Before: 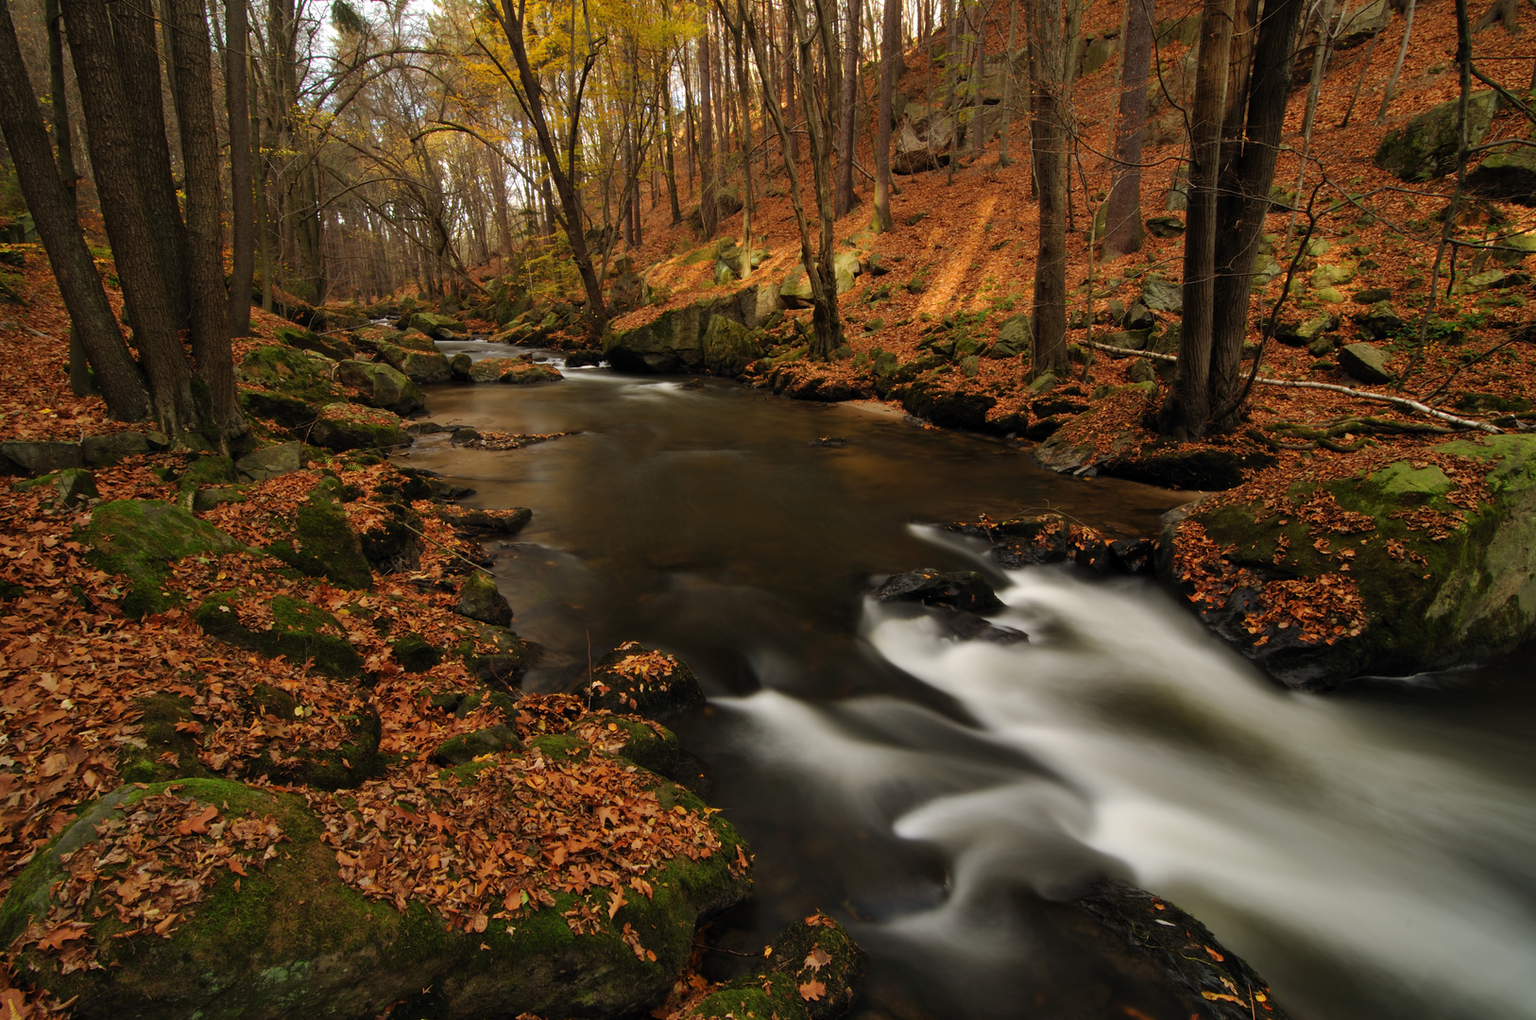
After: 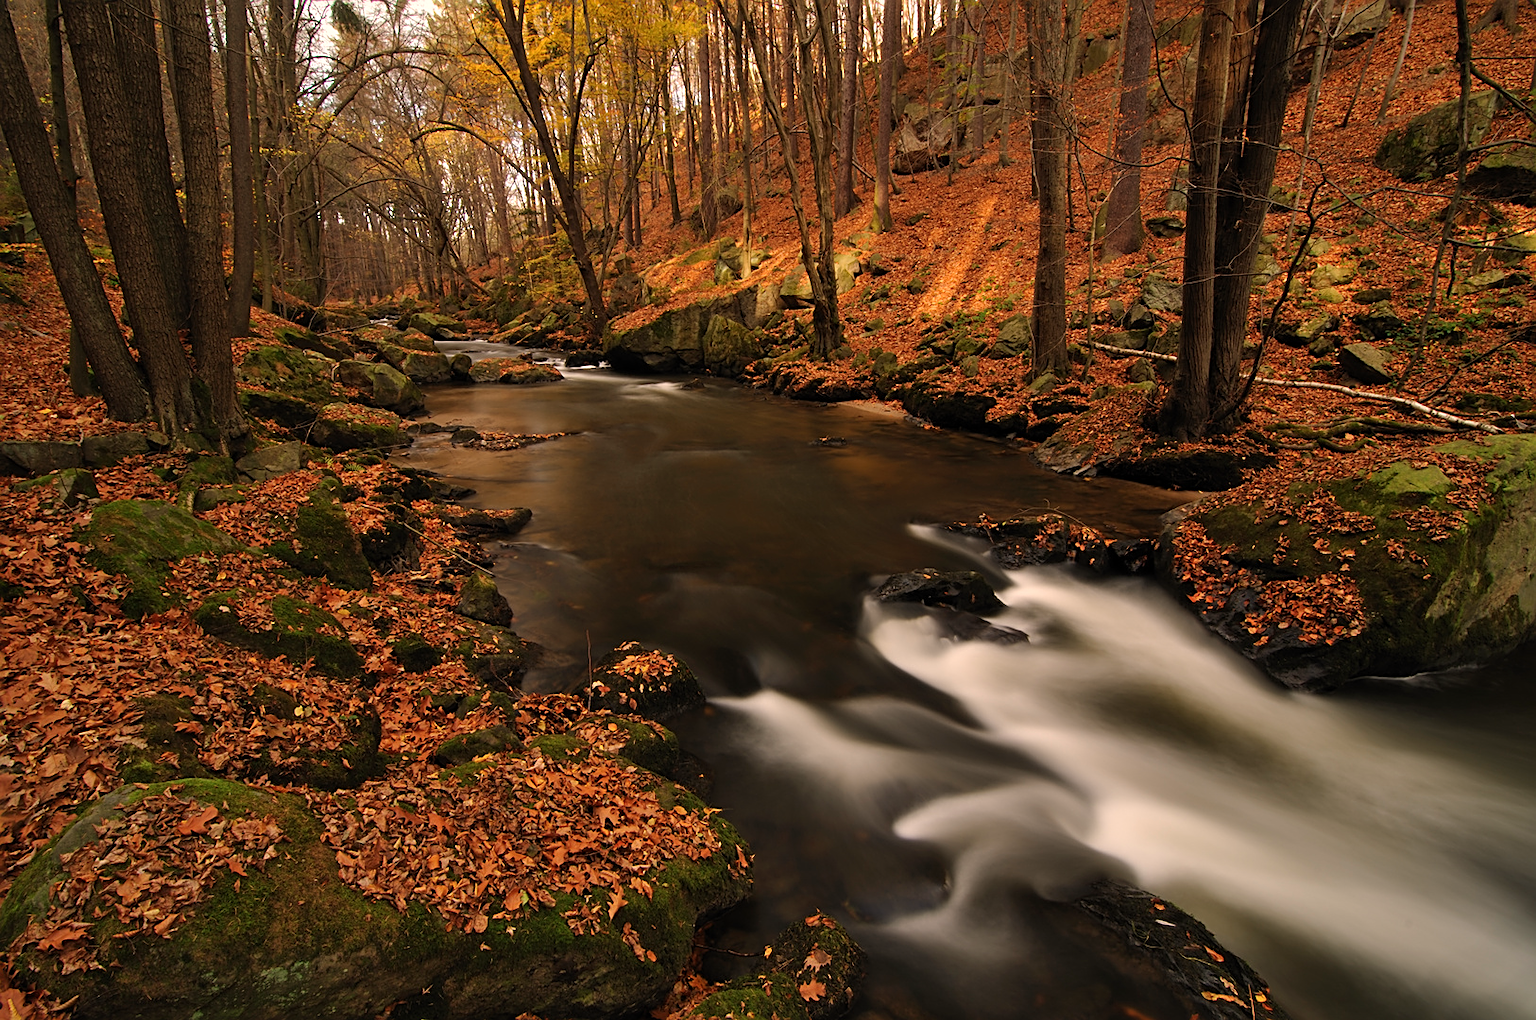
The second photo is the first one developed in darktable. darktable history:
sharpen: amount 0.55
white balance: red 1.127, blue 0.943
